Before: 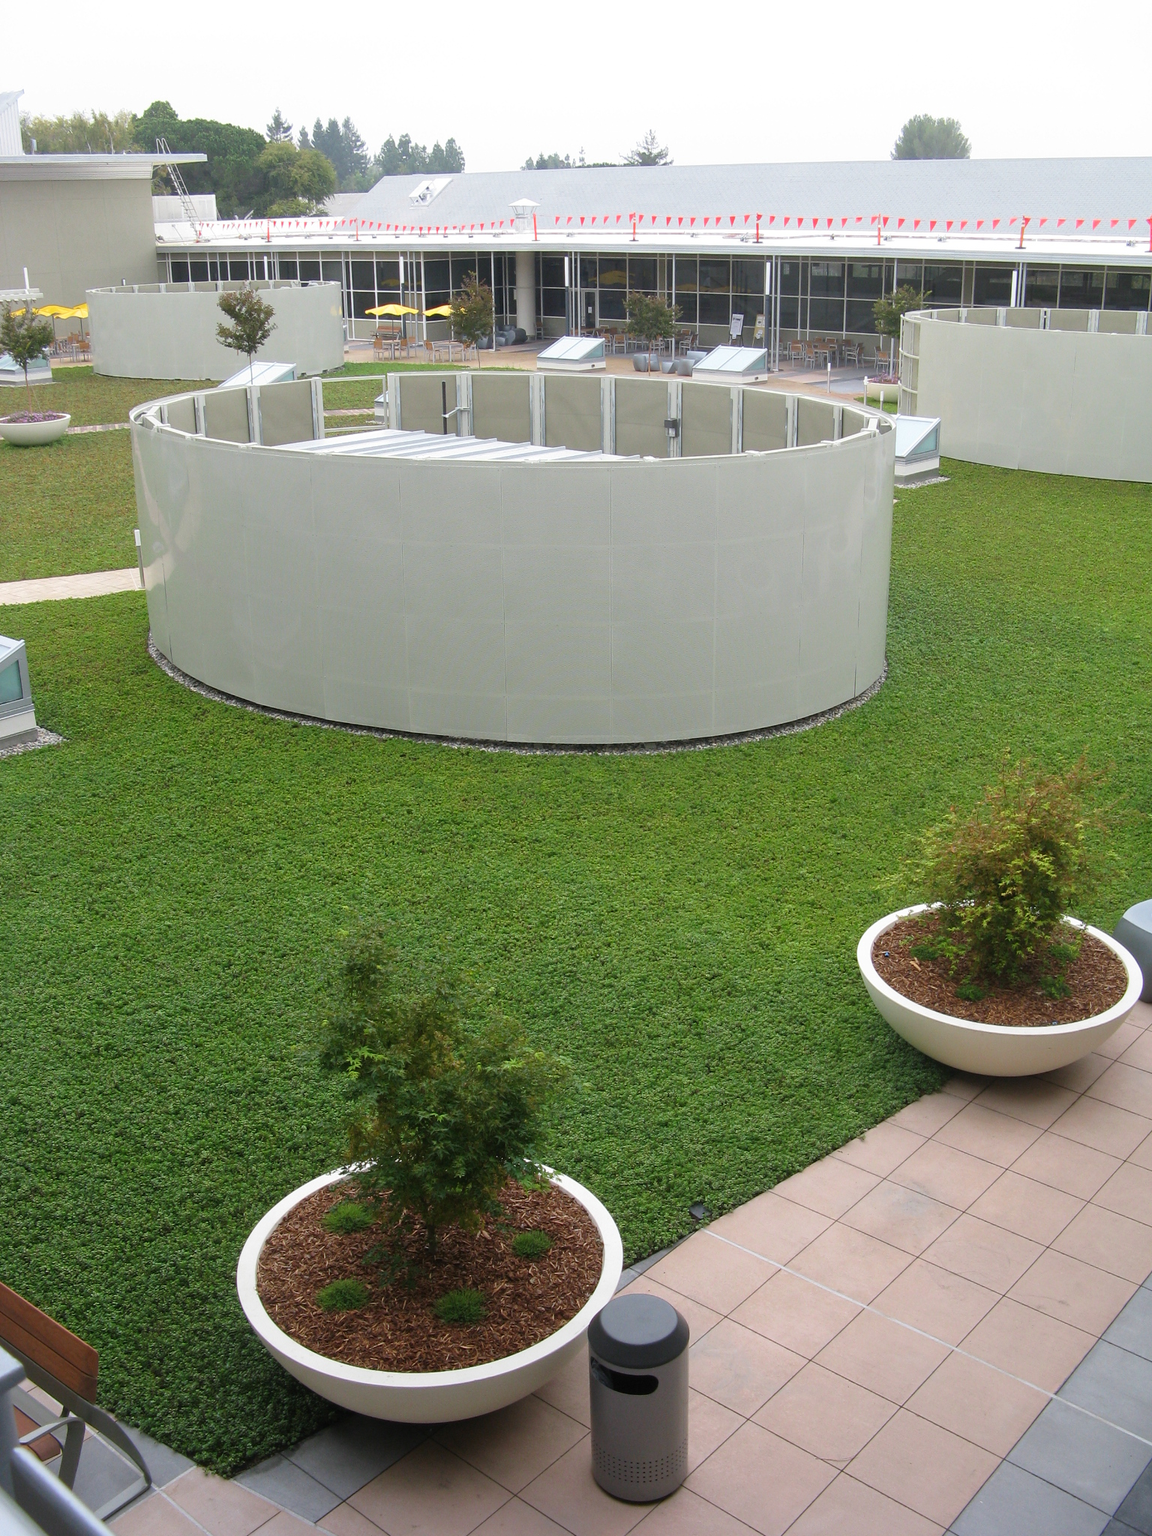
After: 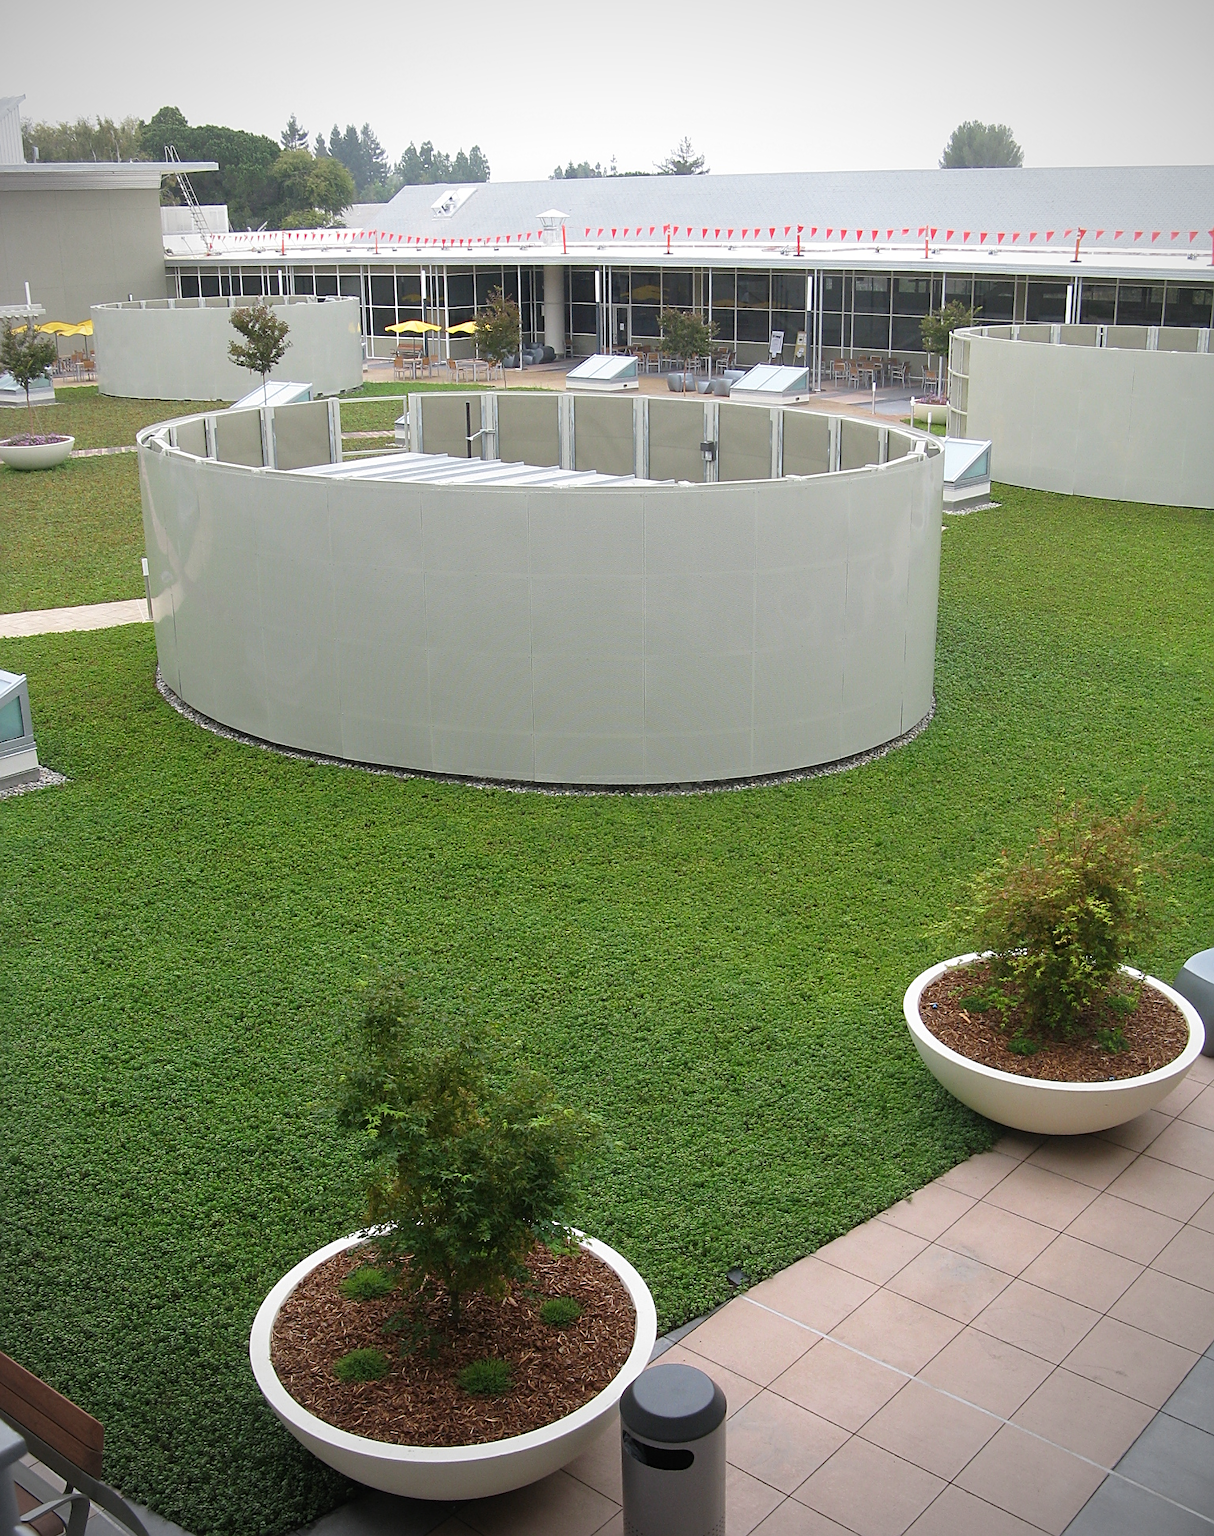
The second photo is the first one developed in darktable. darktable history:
vignetting: on, module defaults
sharpen: on, module defaults
crop and rotate: top 0.004%, bottom 5.089%
